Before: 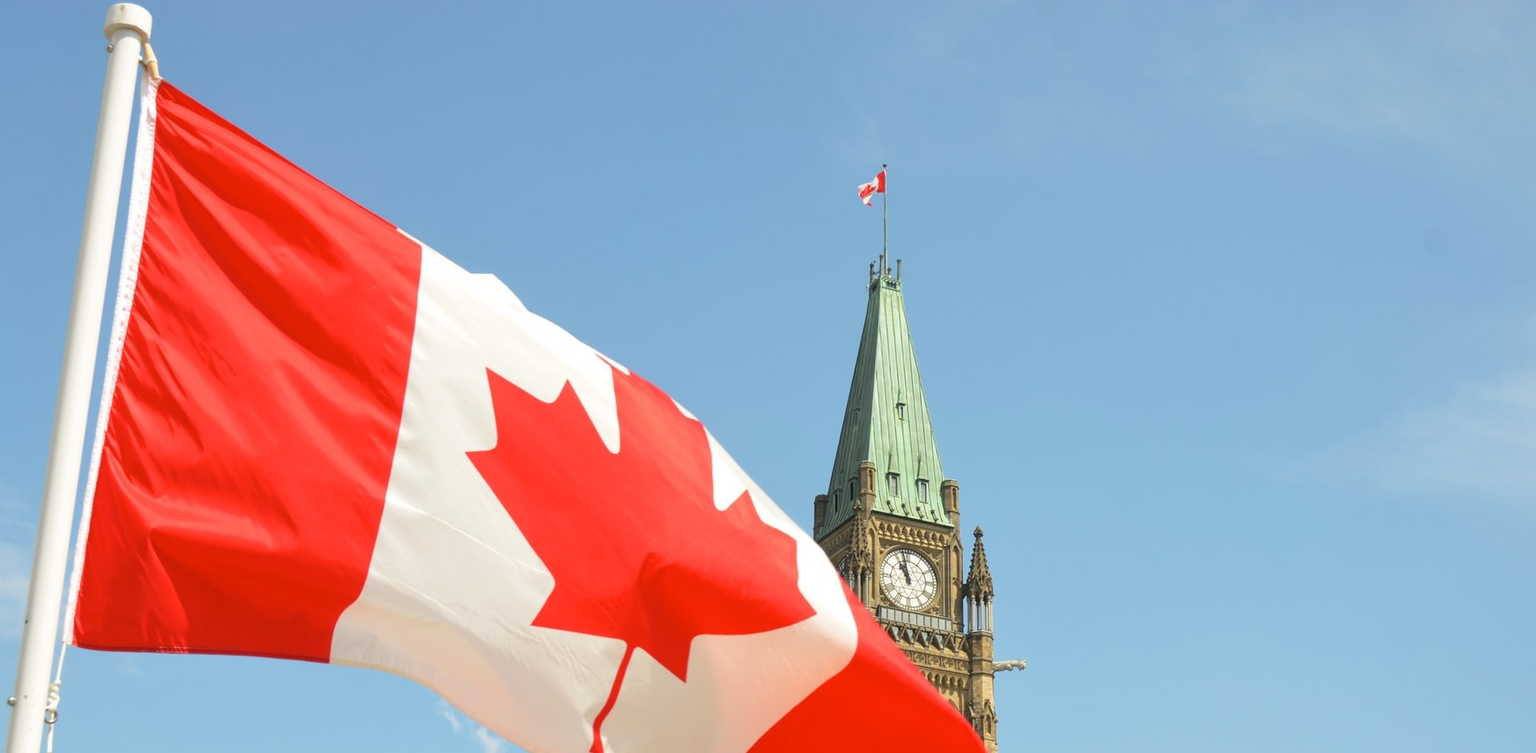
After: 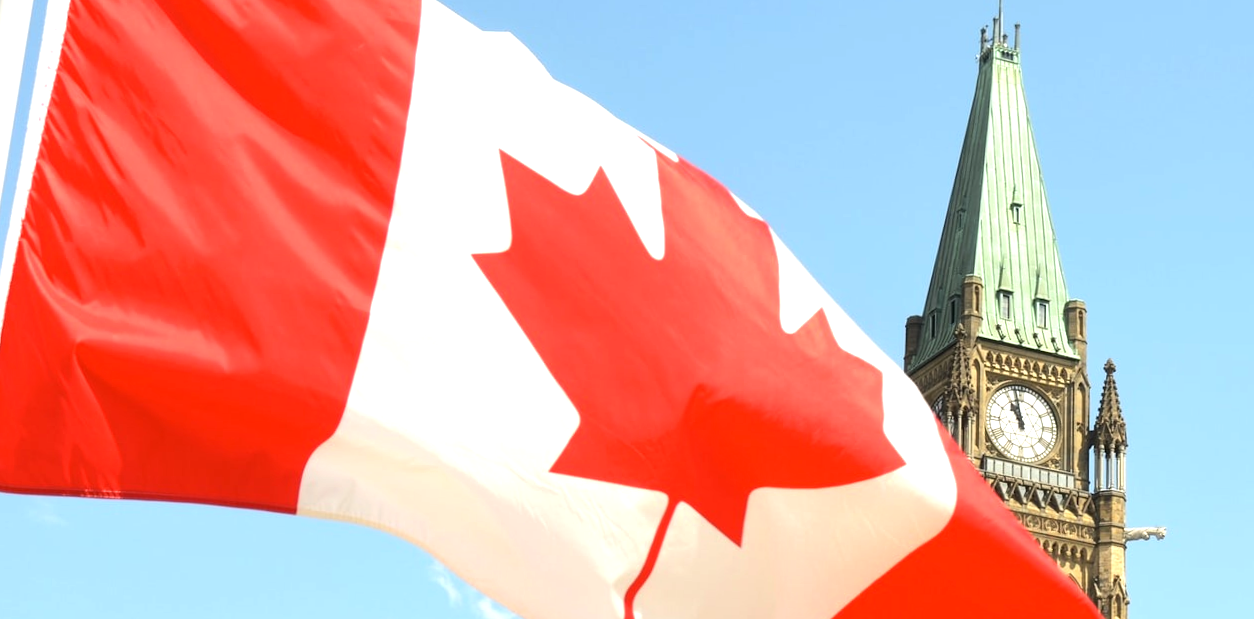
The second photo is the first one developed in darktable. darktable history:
tone equalizer: -8 EV -0.723 EV, -7 EV -0.677 EV, -6 EV -0.589 EV, -5 EV -0.368 EV, -3 EV 0.401 EV, -2 EV 0.6 EV, -1 EV 0.7 EV, +0 EV 0.745 EV, edges refinement/feathering 500, mask exposure compensation -1.57 EV, preserve details guided filter
crop and rotate: angle -1.1°, left 3.96%, top 31.559%, right 28.082%
